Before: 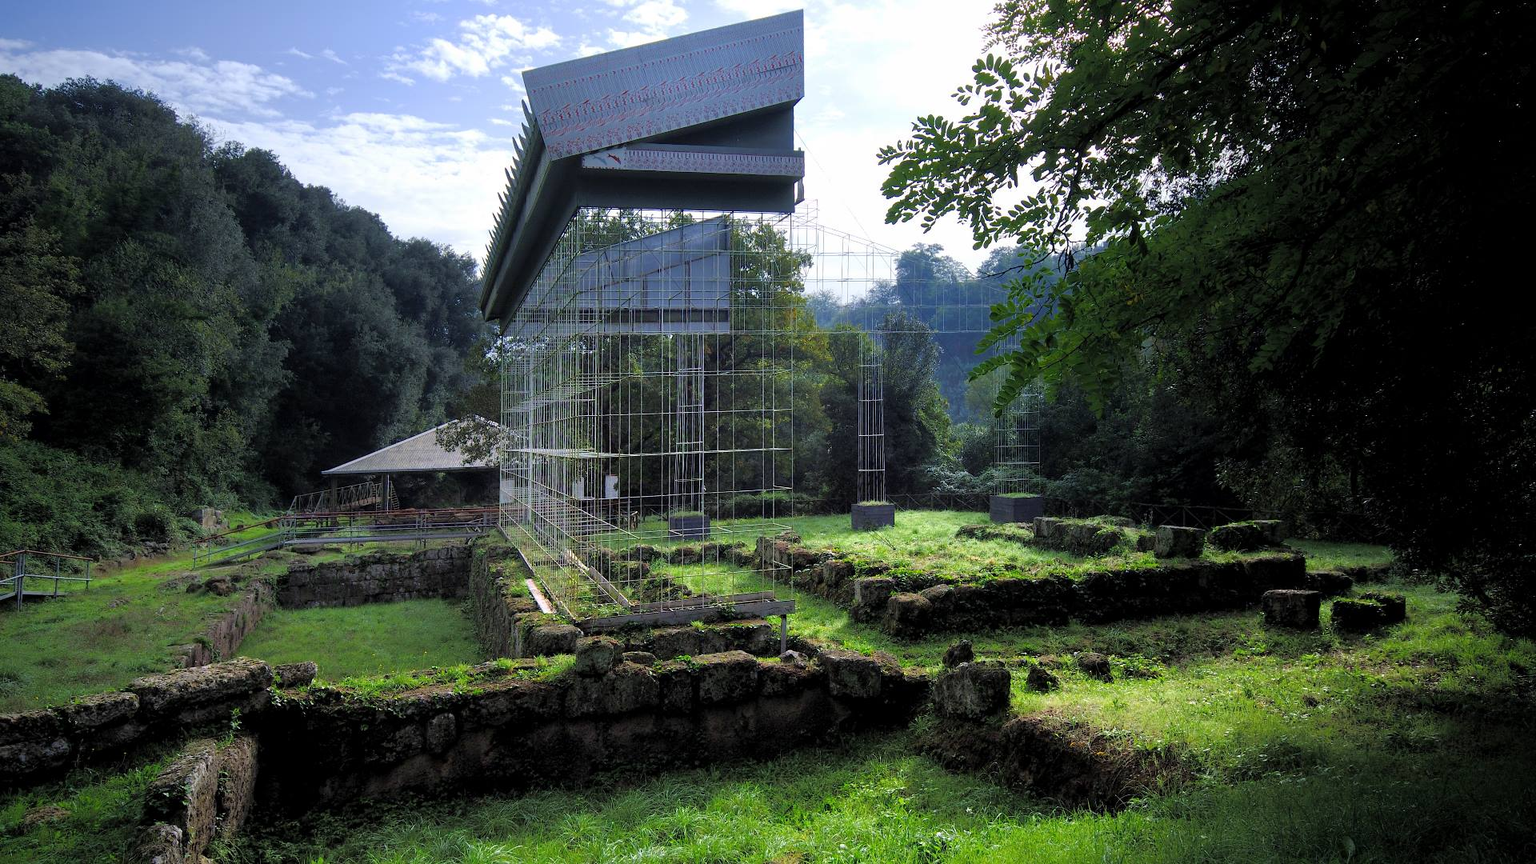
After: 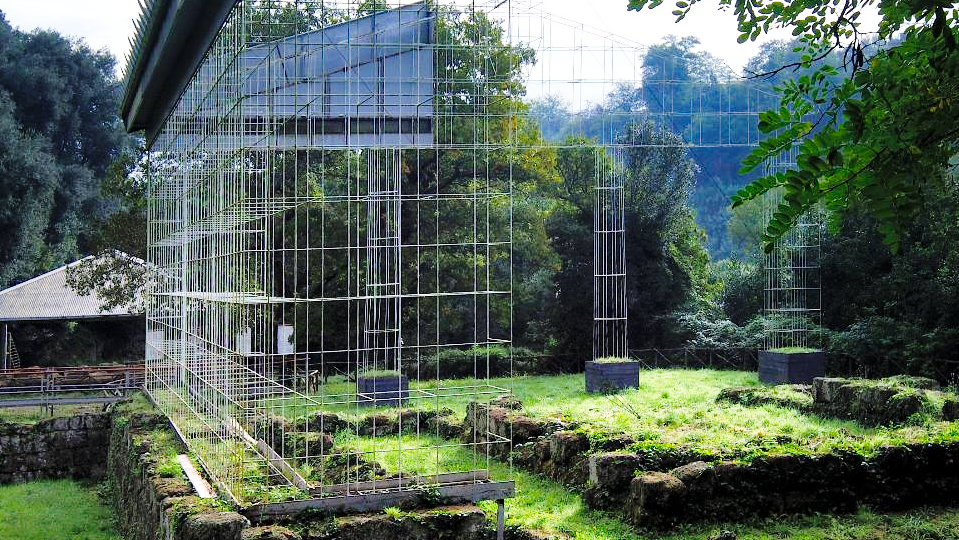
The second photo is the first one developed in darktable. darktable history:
haze removal: compatibility mode true, adaptive false
crop: left 25%, top 25%, right 25%, bottom 25%
base curve: curves: ch0 [(0, 0) (0.028, 0.03) (0.121, 0.232) (0.46, 0.748) (0.859, 0.968) (1, 1)], preserve colors none
